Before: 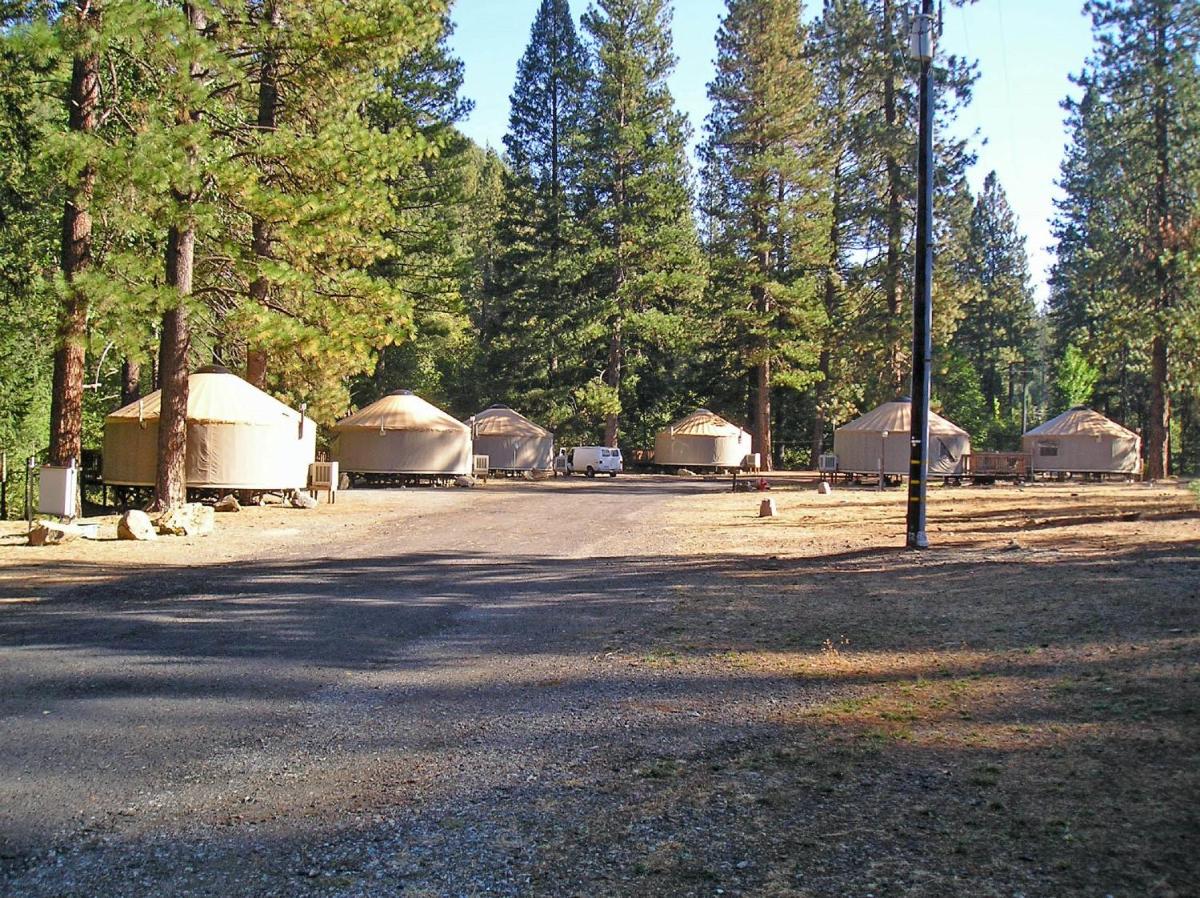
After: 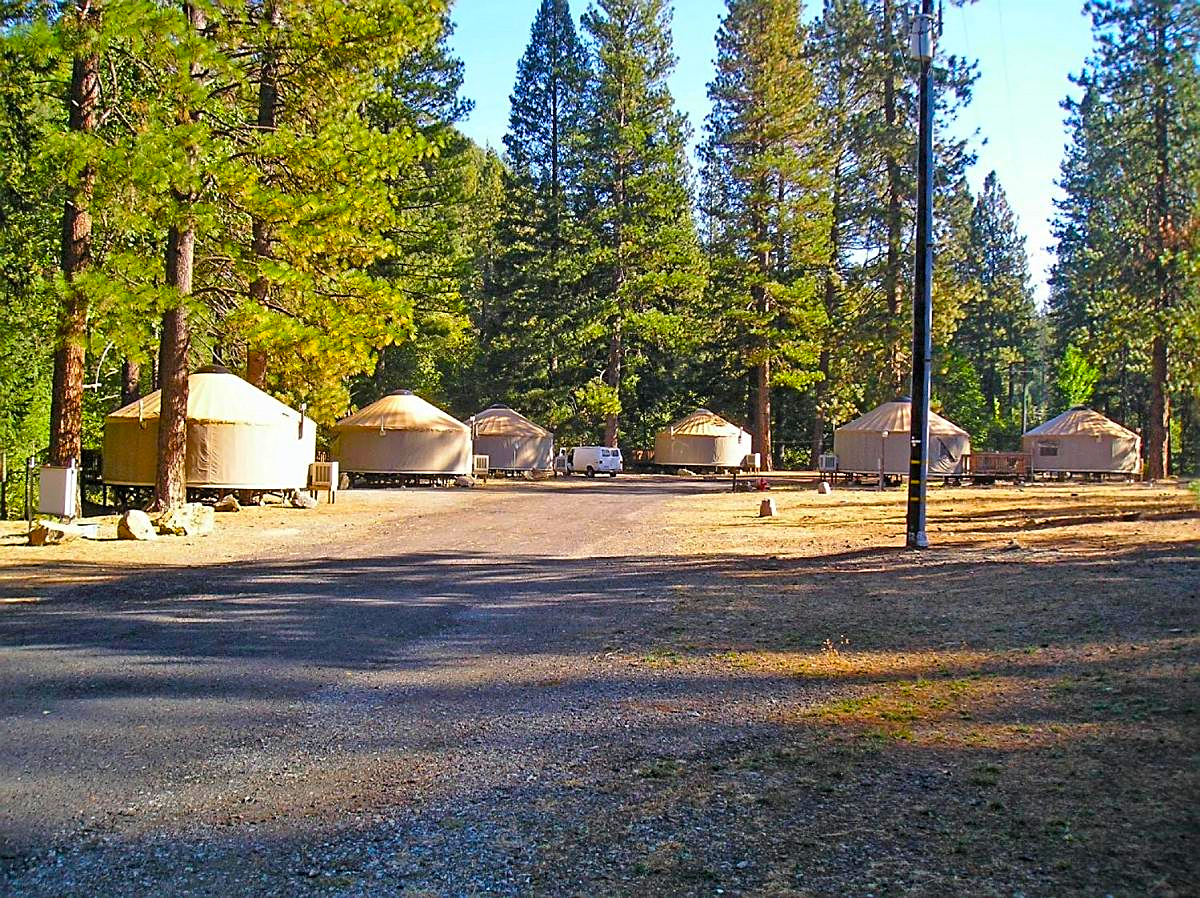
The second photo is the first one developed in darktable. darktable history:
color balance rgb: linear chroma grading › global chroma 15.248%, perceptual saturation grading › global saturation 25.279%, global vibrance 20%
exposure: compensate highlight preservation false
sharpen: on, module defaults
